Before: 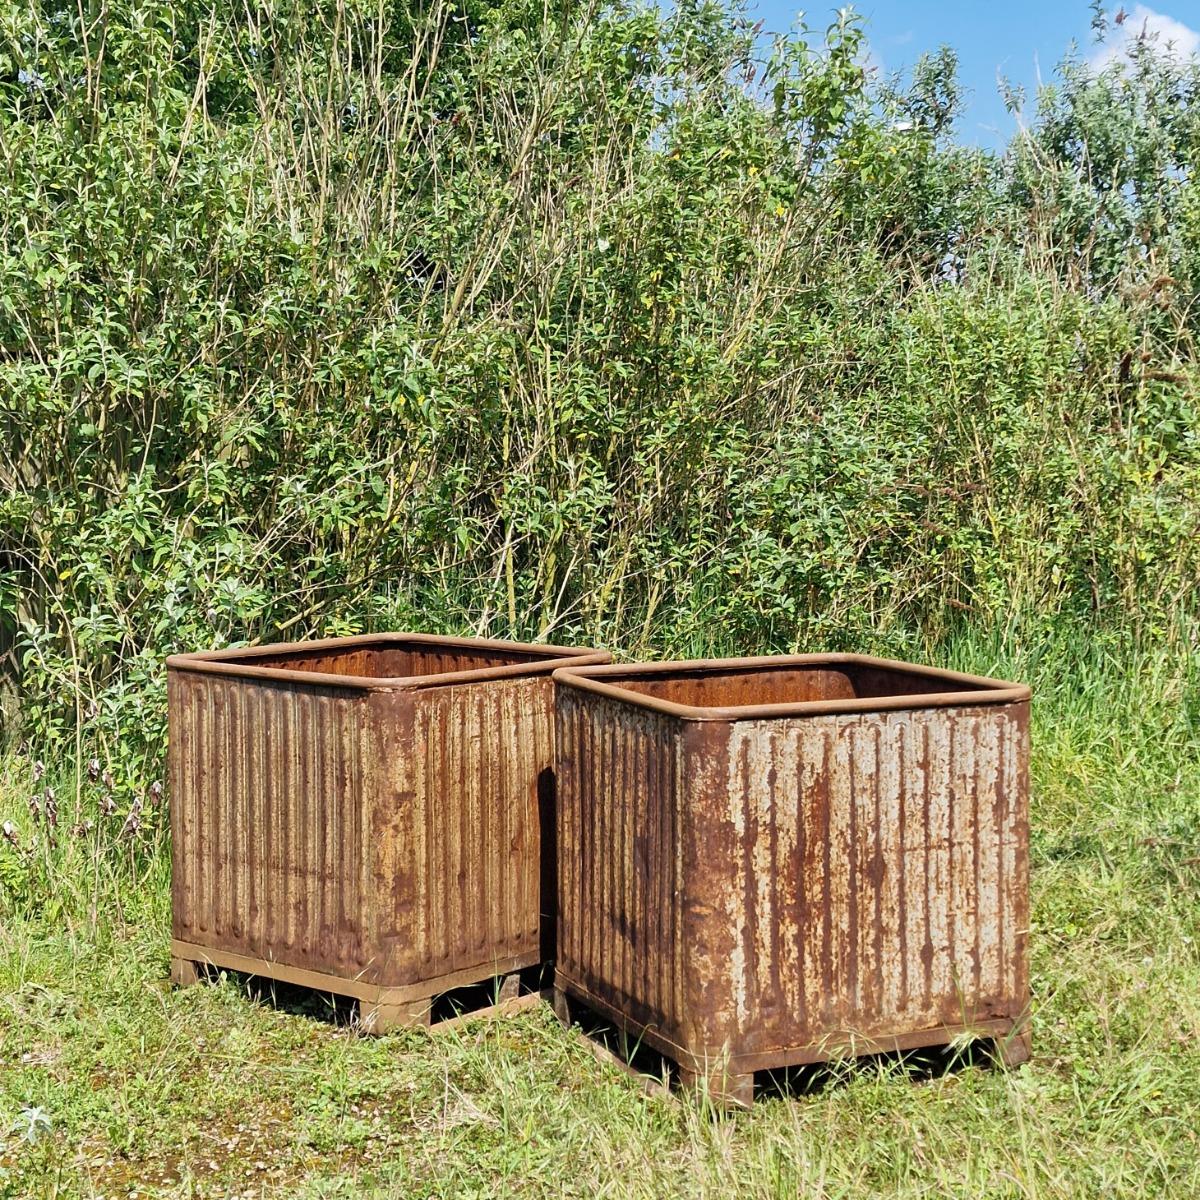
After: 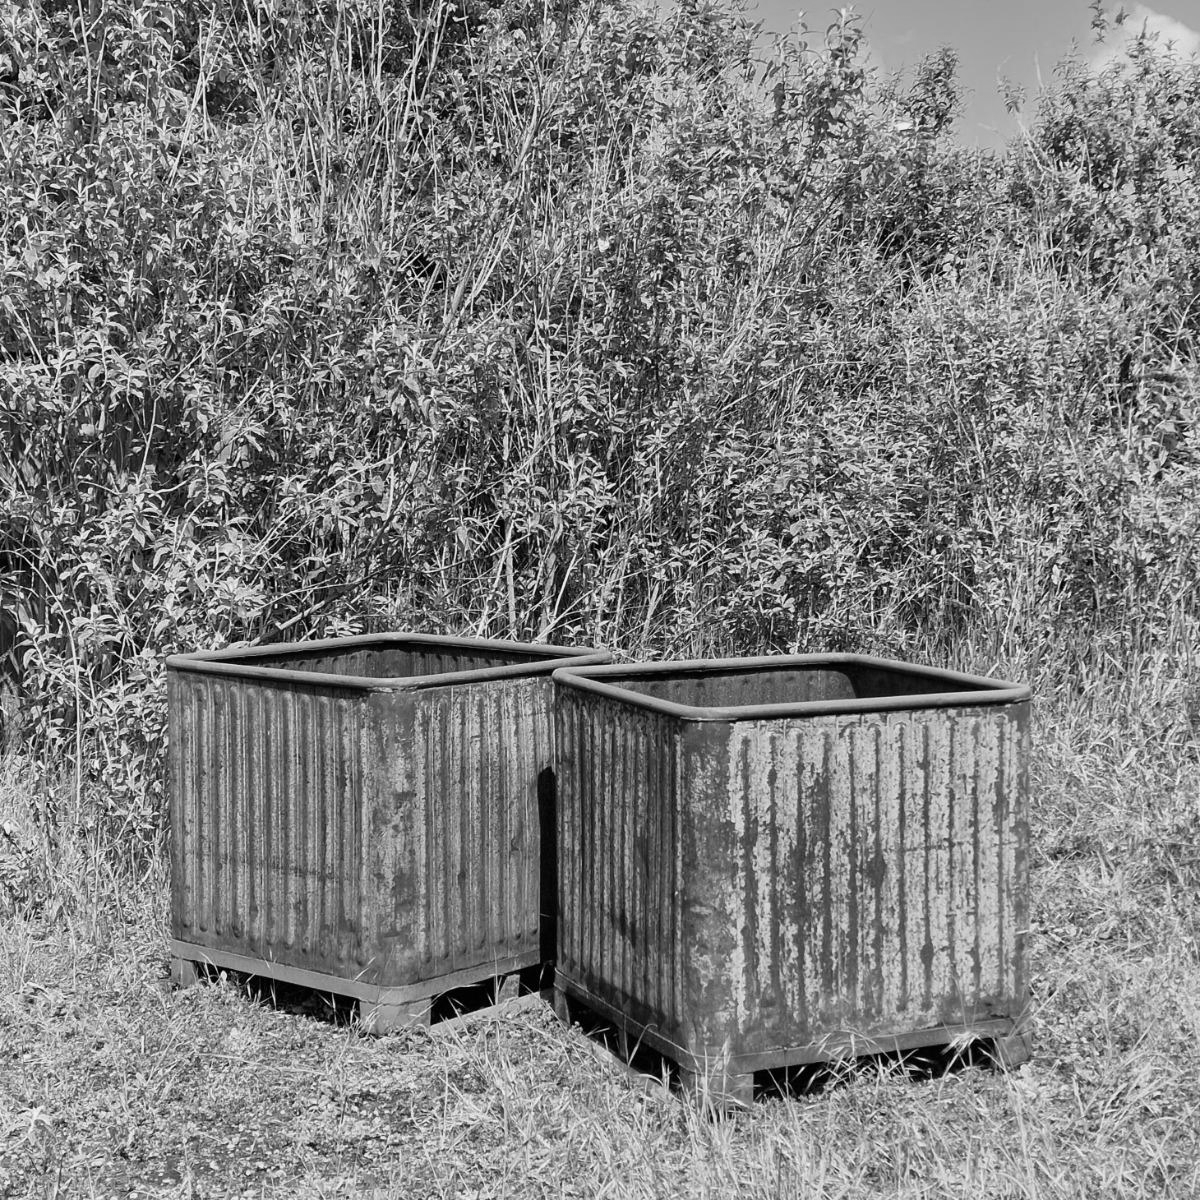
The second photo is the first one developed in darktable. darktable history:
monochrome: a -74.22, b 78.2
white balance: red 0.926, green 1.003, blue 1.133
